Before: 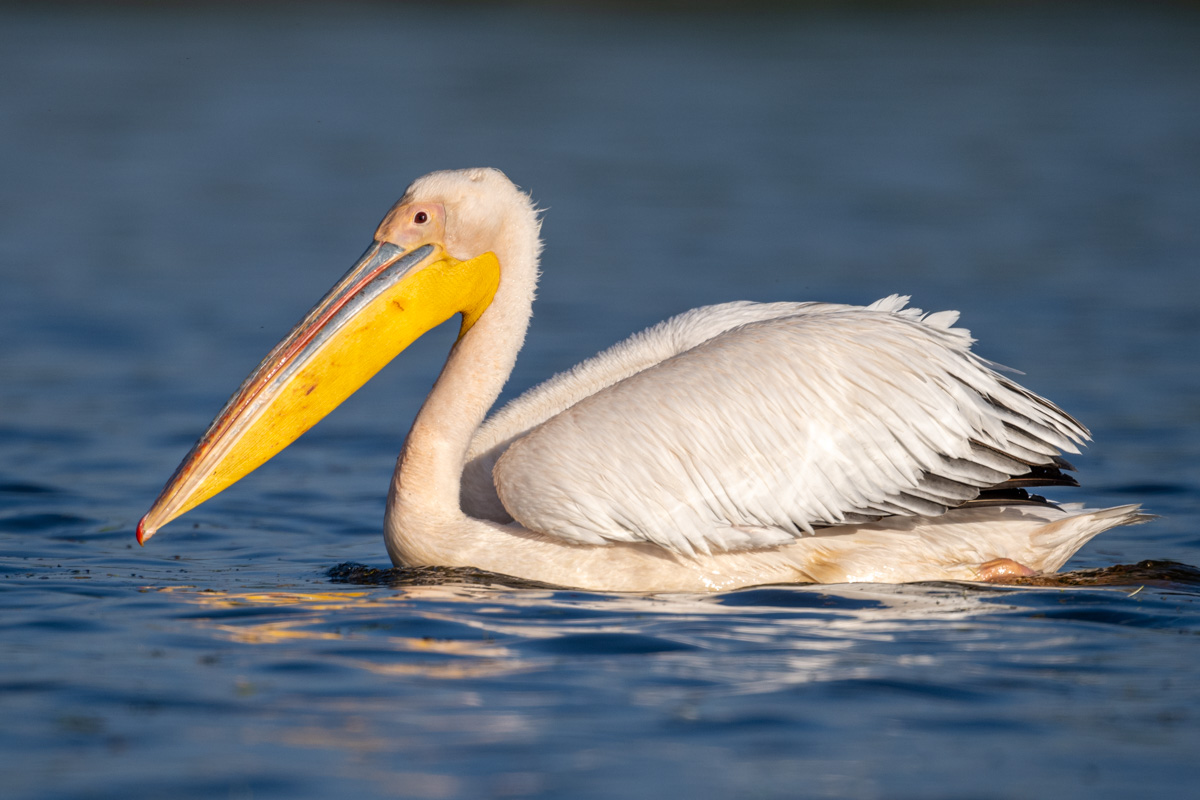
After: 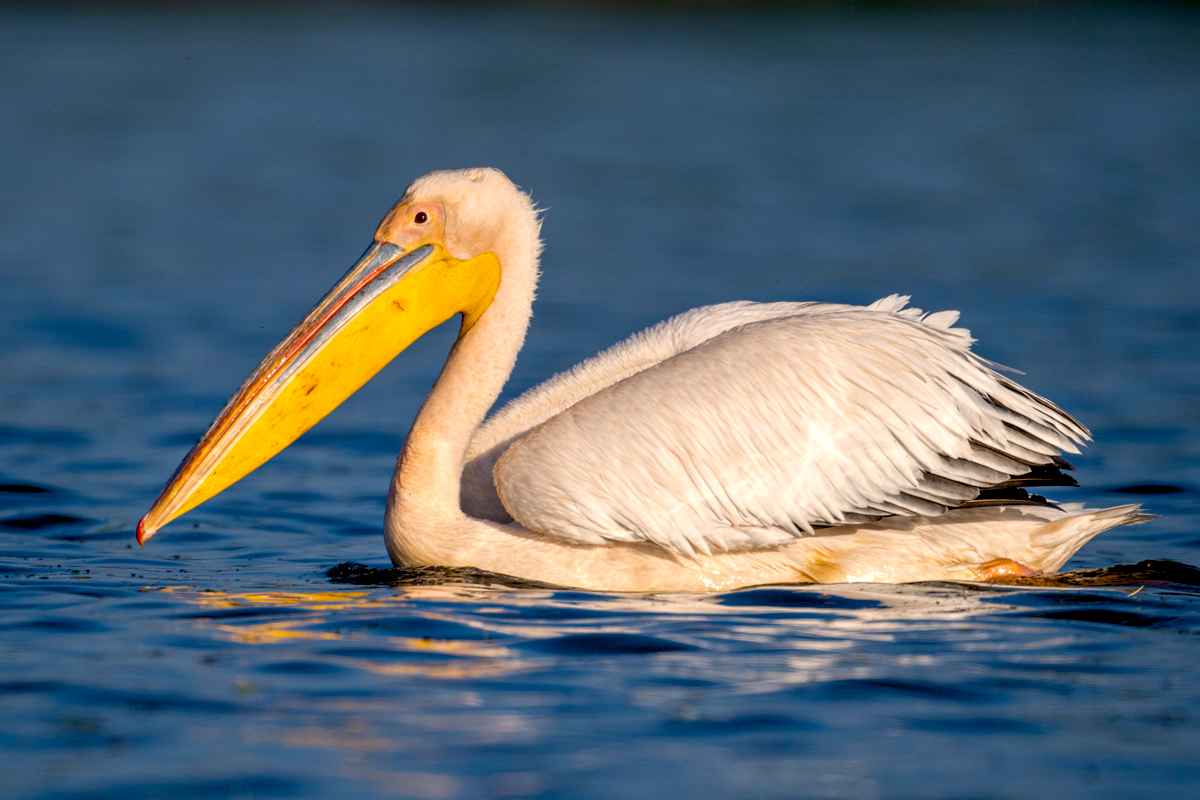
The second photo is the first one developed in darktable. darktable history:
local contrast: highlights 107%, shadows 100%, detail 120%, midtone range 0.2
color balance rgb: highlights gain › chroma 2.075%, highlights gain › hue 62.87°, global offset › luminance -1.433%, perceptual saturation grading › global saturation 25.154%, global vibrance 20%
